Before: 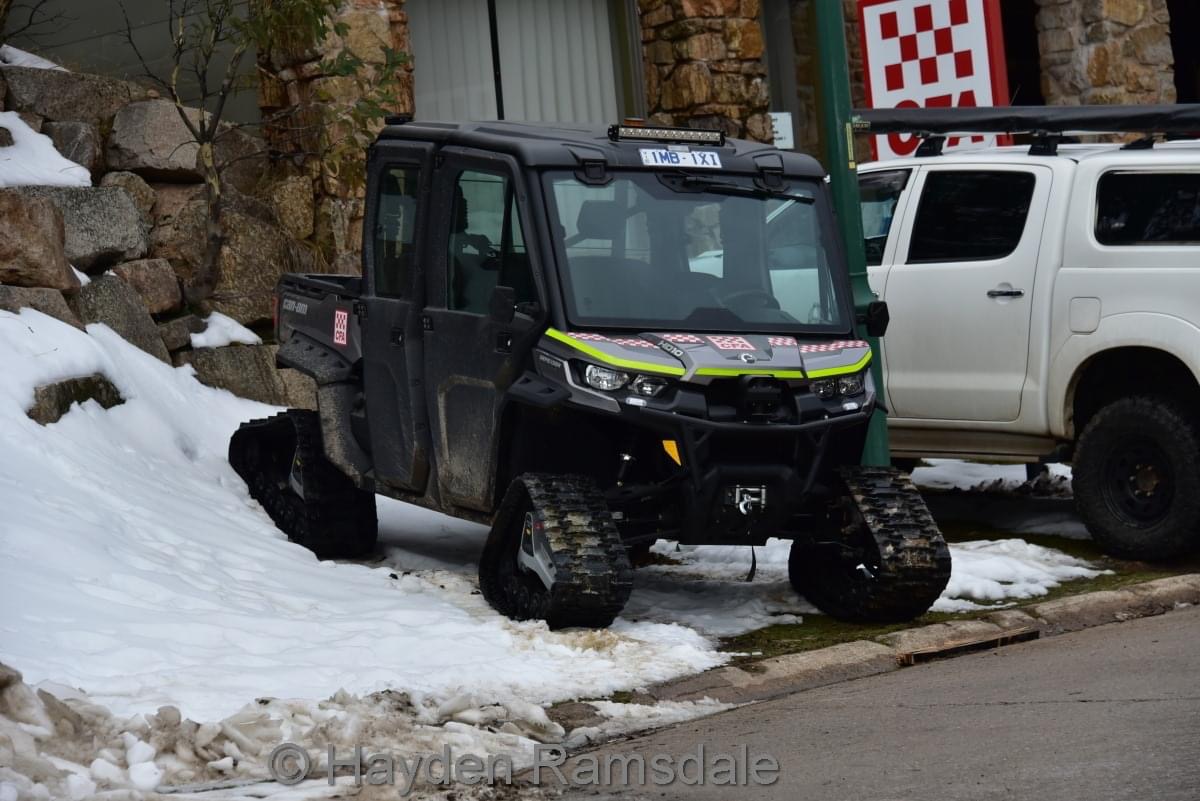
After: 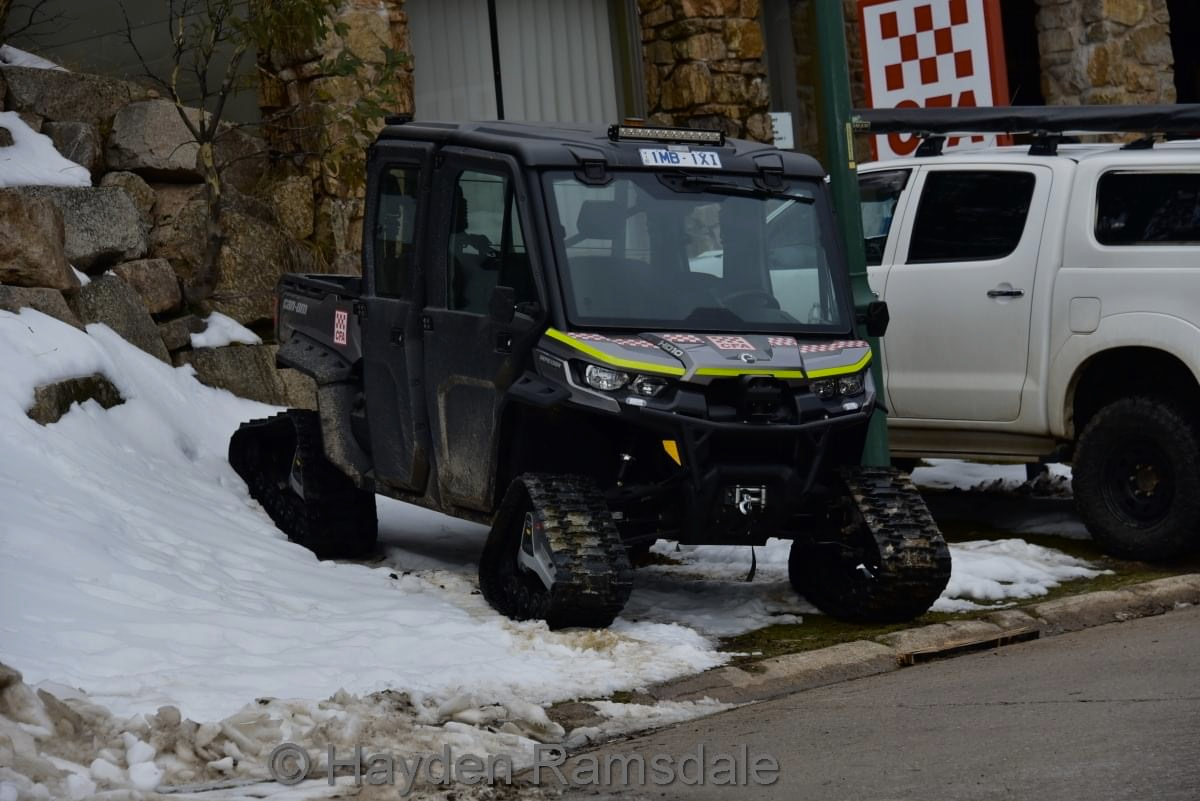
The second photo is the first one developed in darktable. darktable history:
exposure: exposure -0.492 EV, compensate highlight preservation false
color balance rgb: on, module defaults
rotate and perspective: automatic cropping original format, crop left 0, crop top 0
color contrast: green-magenta contrast 0.8, blue-yellow contrast 1.1, unbound 0
